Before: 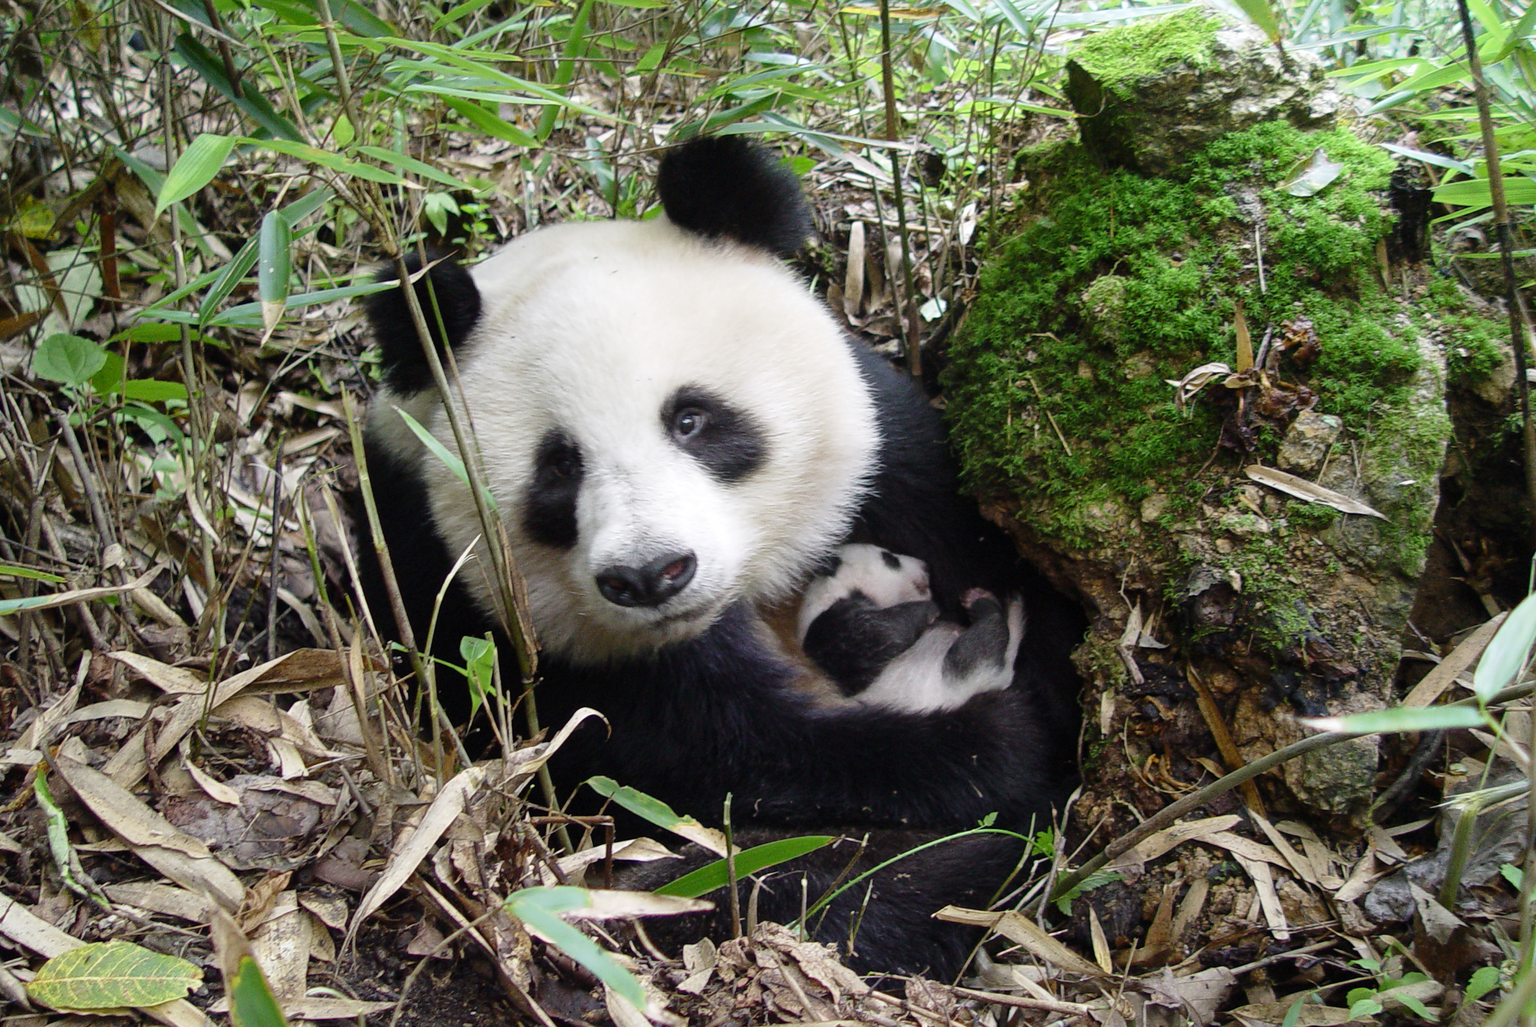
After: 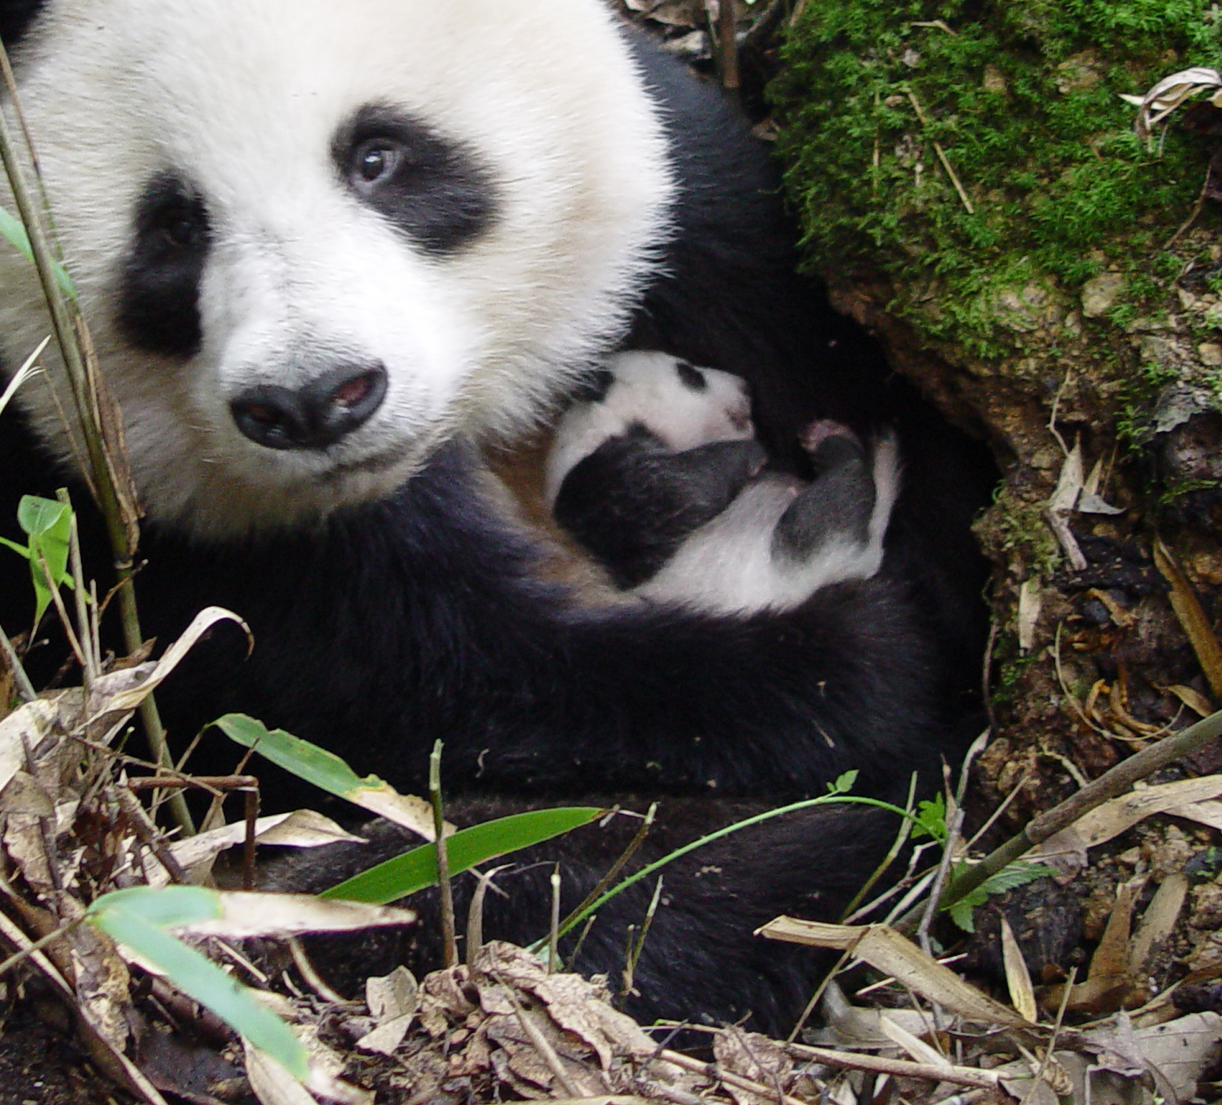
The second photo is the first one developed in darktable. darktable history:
crop and rotate: left 29.237%, top 31.152%, right 19.807%
tone equalizer: on, module defaults
